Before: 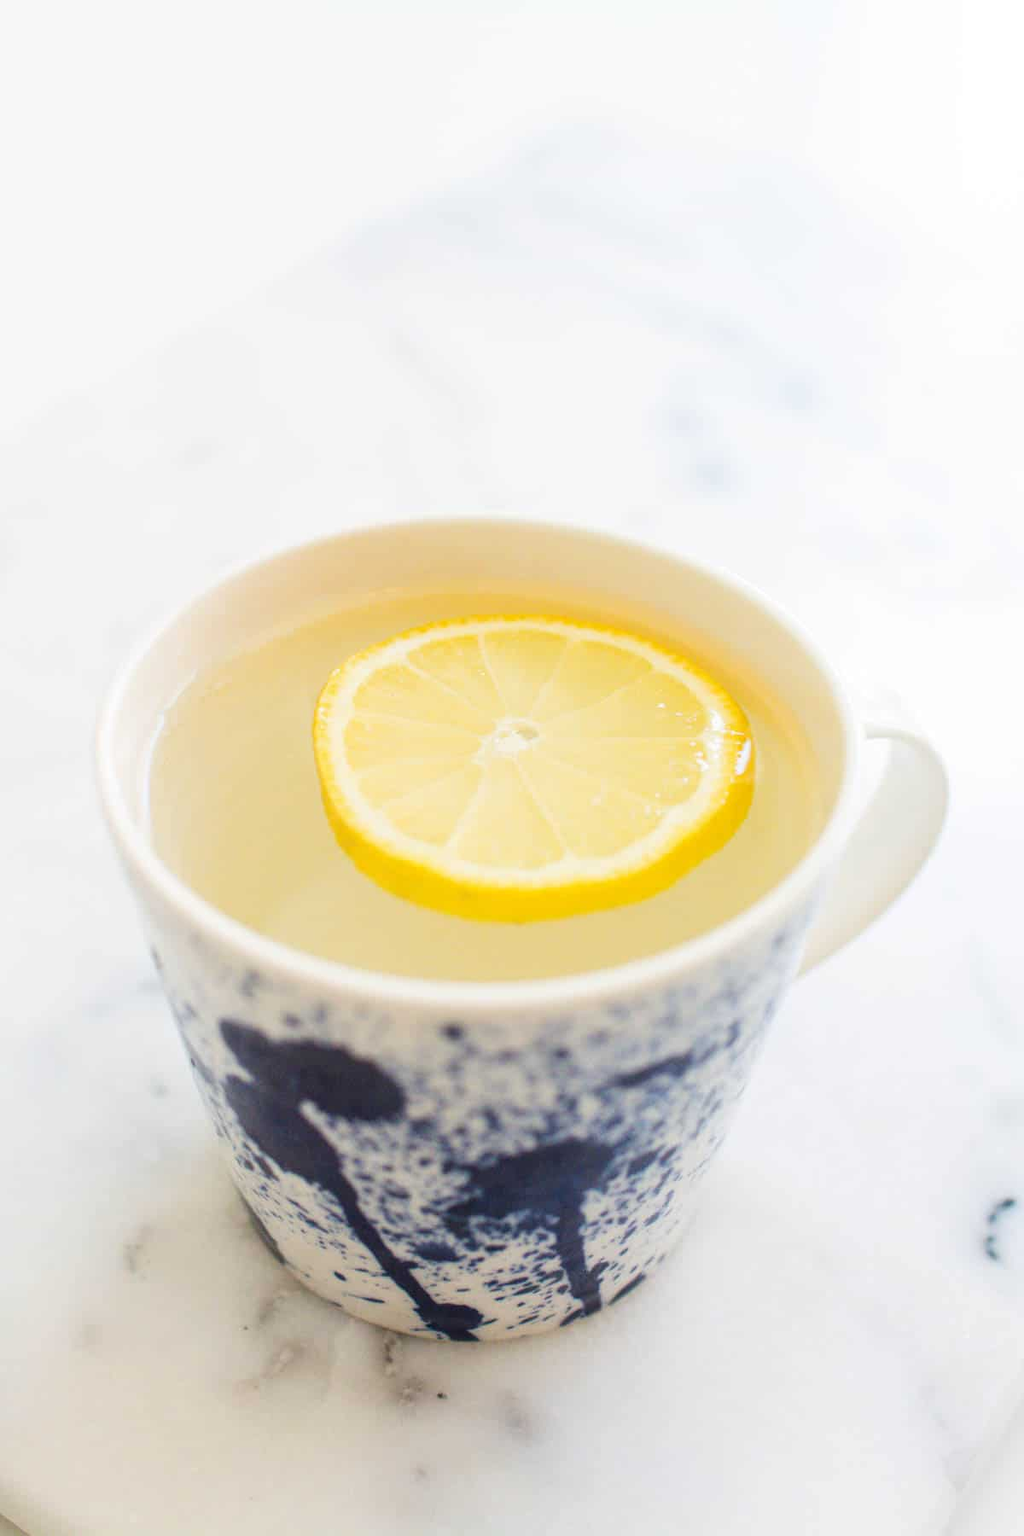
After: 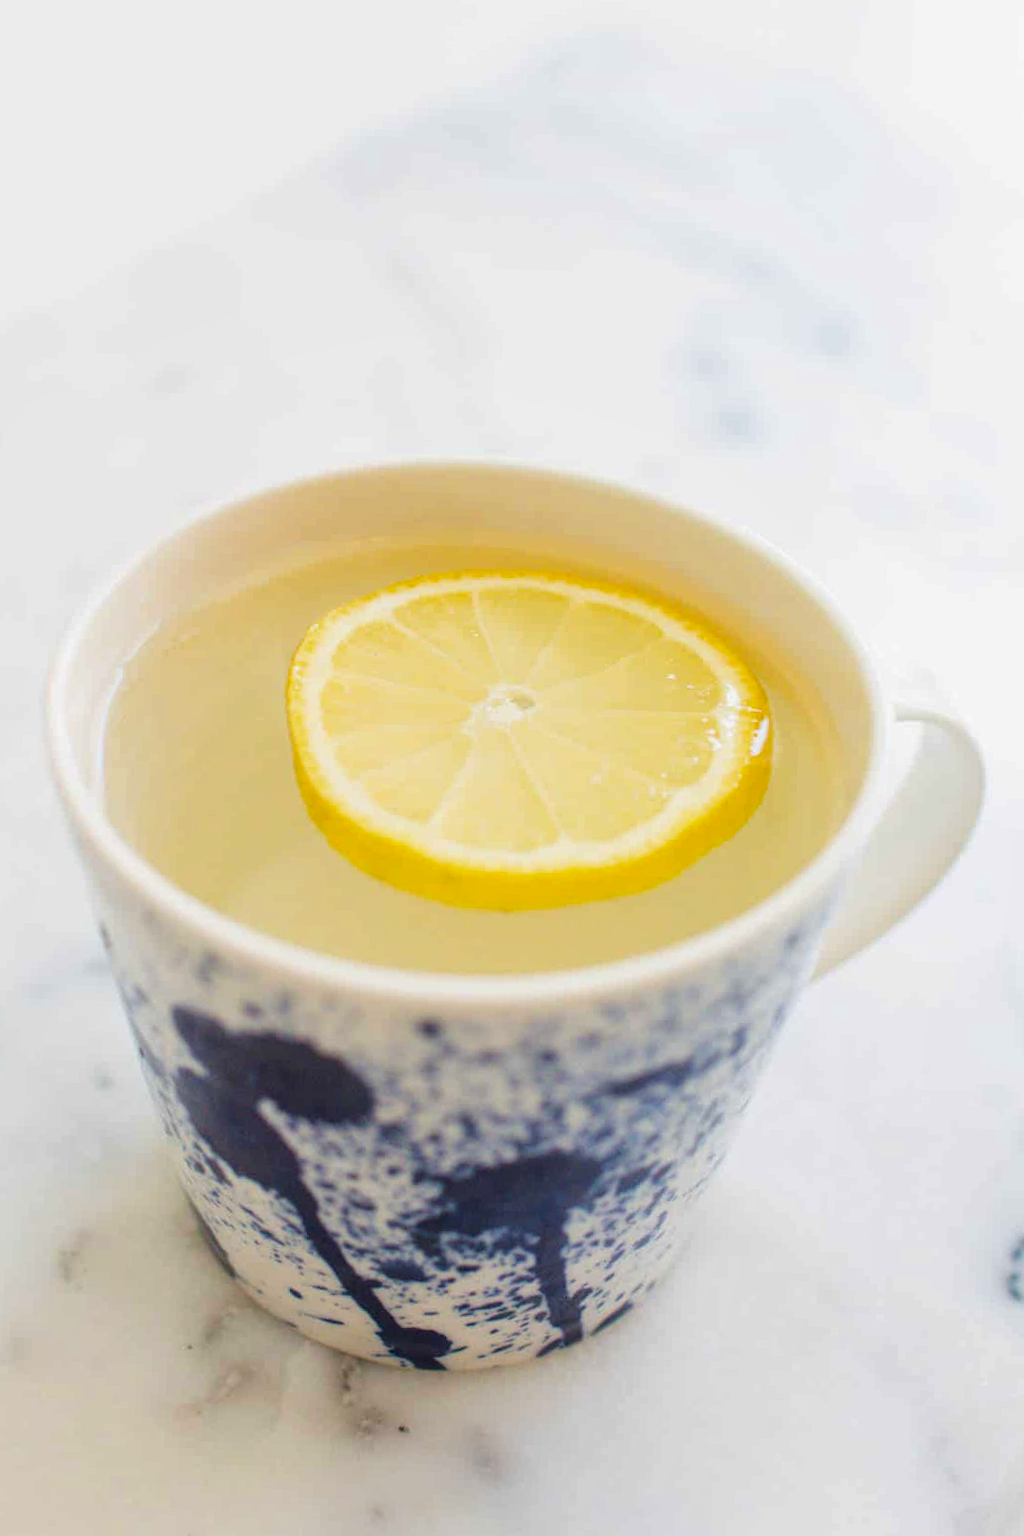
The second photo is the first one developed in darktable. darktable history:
crop and rotate: angle -1.96°, left 3.097%, top 4.154%, right 1.586%, bottom 0.529%
shadows and highlights: shadows -20, white point adjustment -2, highlights -35
exposure: black level correction 0, compensate exposure bias true, compensate highlight preservation false
velvia: strength 15%
